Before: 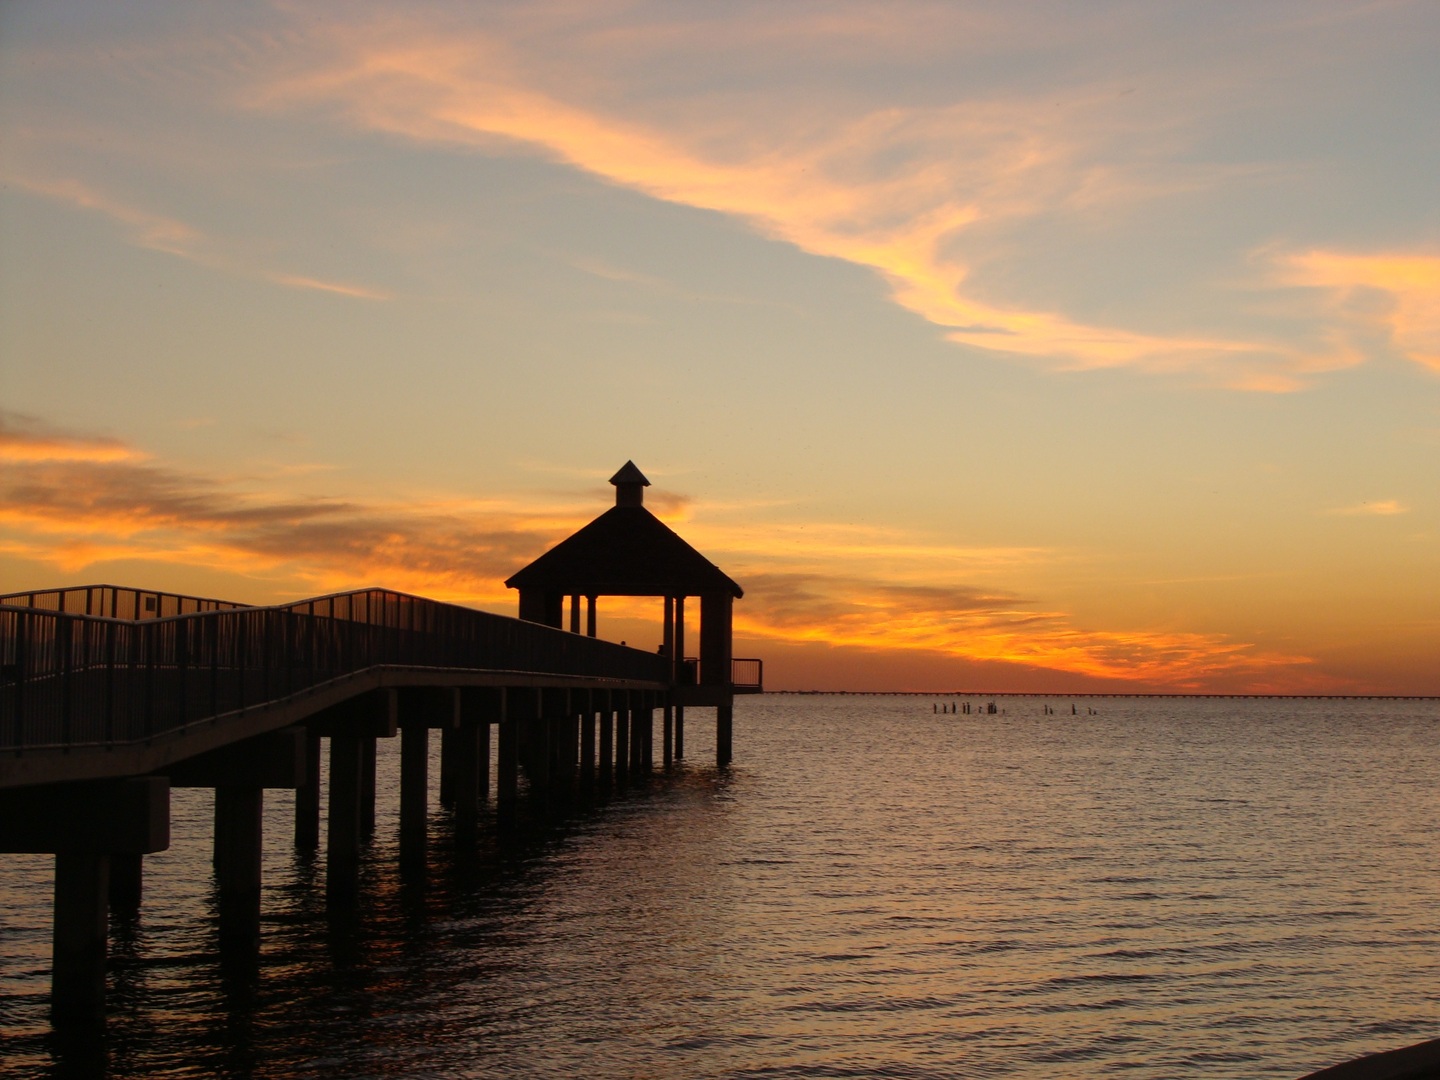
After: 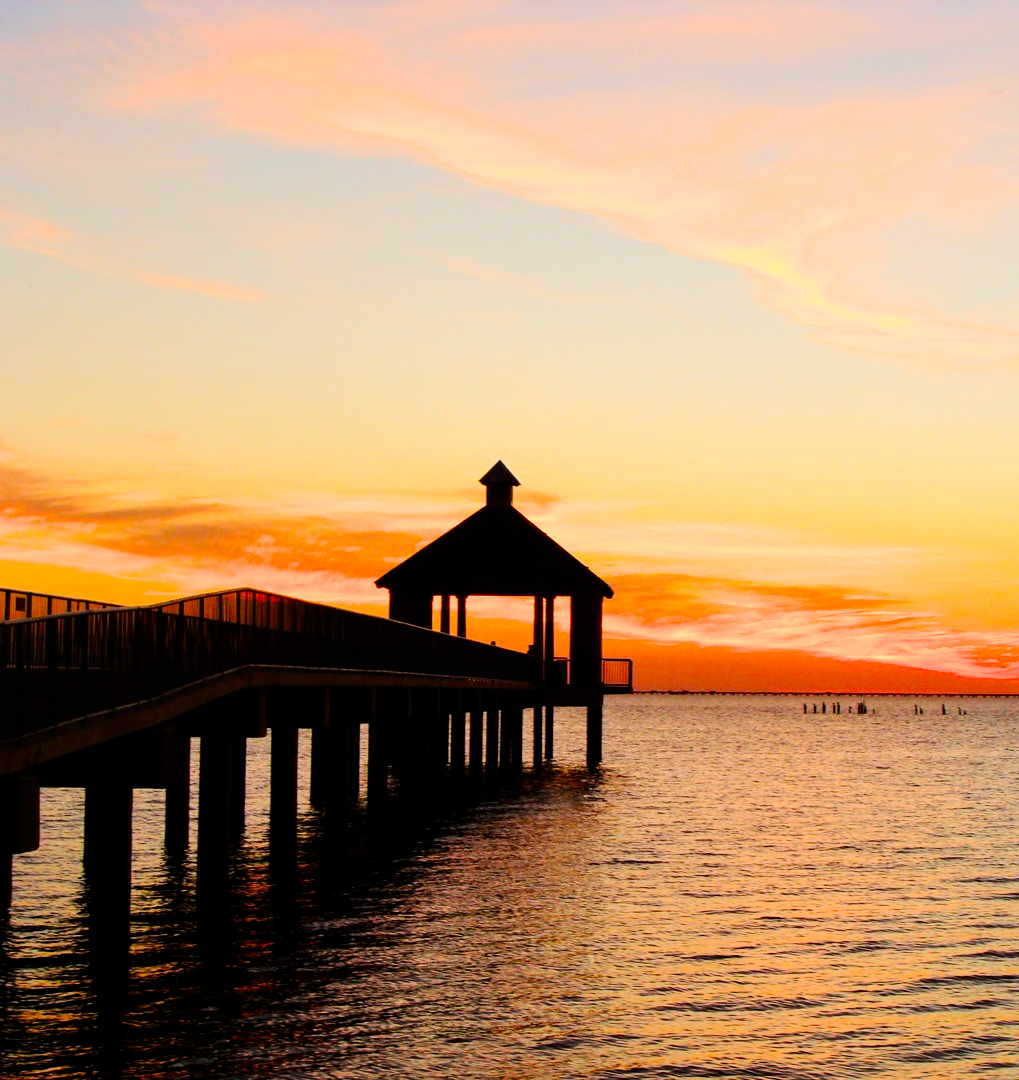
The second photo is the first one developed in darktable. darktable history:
crop and rotate: left 9.061%, right 20.142%
white balance: red 0.988, blue 1.017
exposure: black level correction 0, exposure 1.1 EV, compensate highlight preservation false
contrast equalizer: octaves 7, y [[0.6 ×6], [0.55 ×6], [0 ×6], [0 ×6], [0 ×6]], mix 0.29
color balance: lift [1, 1.001, 0.999, 1.001], gamma [1, 1.004, 1.007, 0.993], gain [1, 0.991, 0.987, 1.013], contrast 10%, output saturation 120%
filmic rgb: black relative exposure -6.68 EV, white relative exposure 4.56 EV, hardness 3.25
contrast brightness saturation: contrast 0.16, saturation 0.32
